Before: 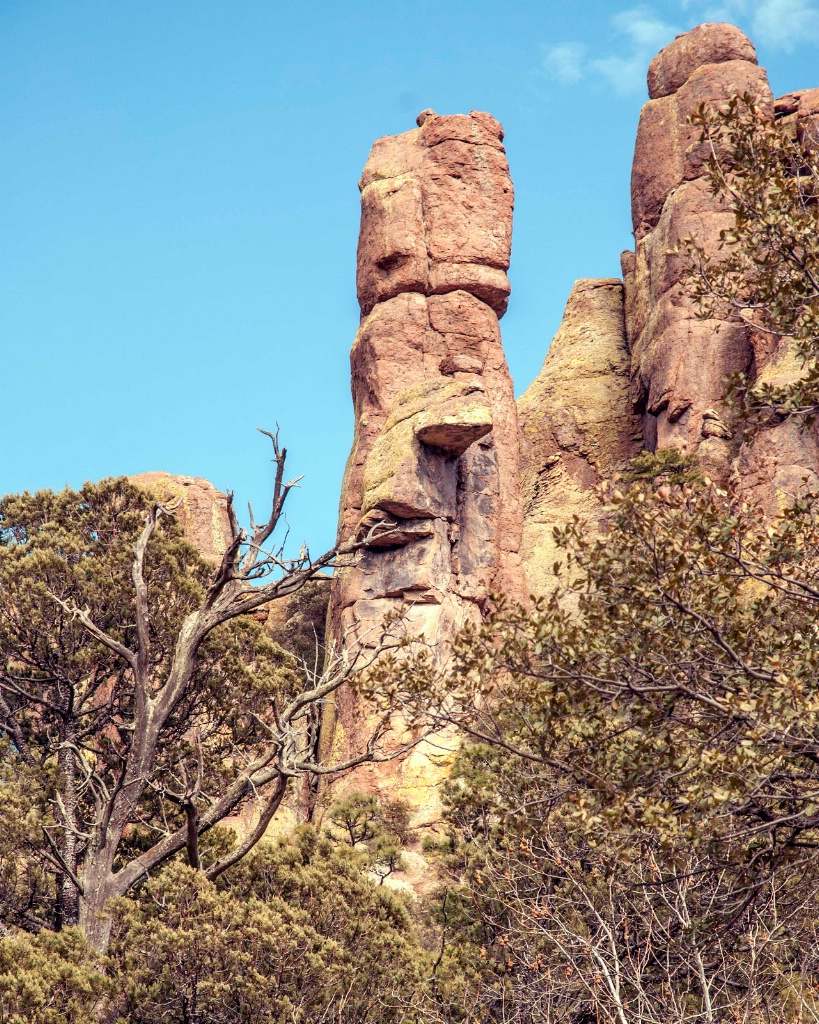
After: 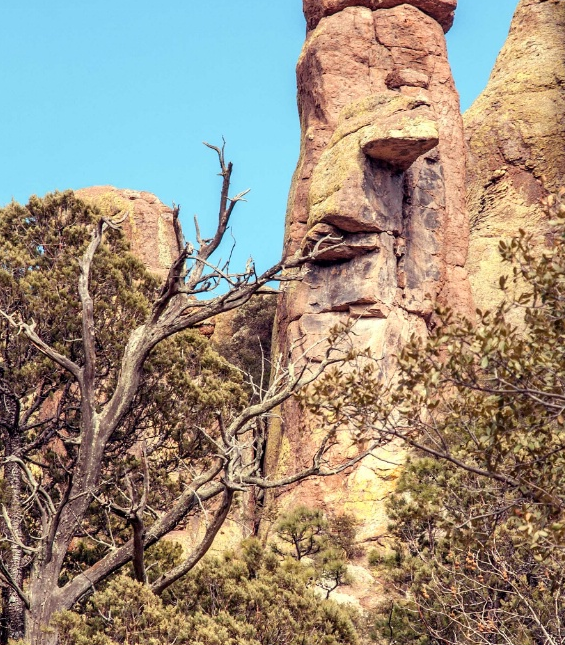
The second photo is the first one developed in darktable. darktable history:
crop: left 6.623%, top 27.974%, right 24.277%, bottom 9.018%
